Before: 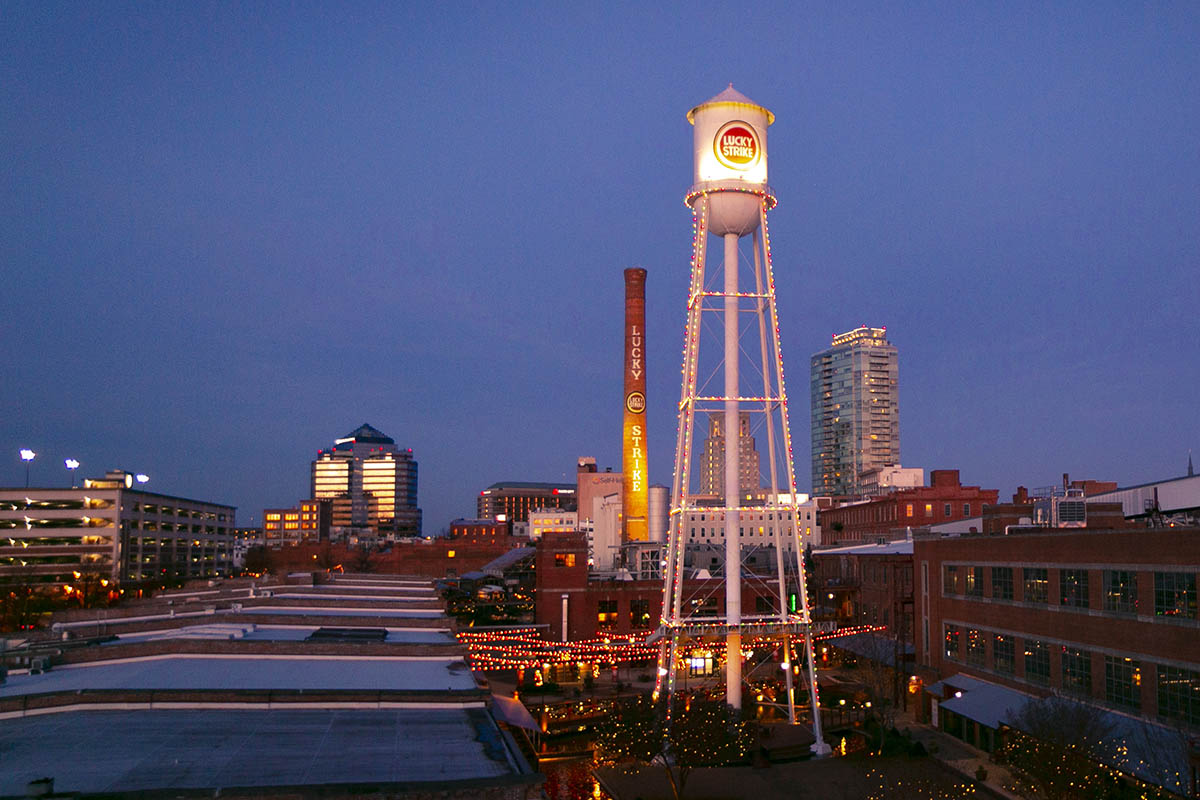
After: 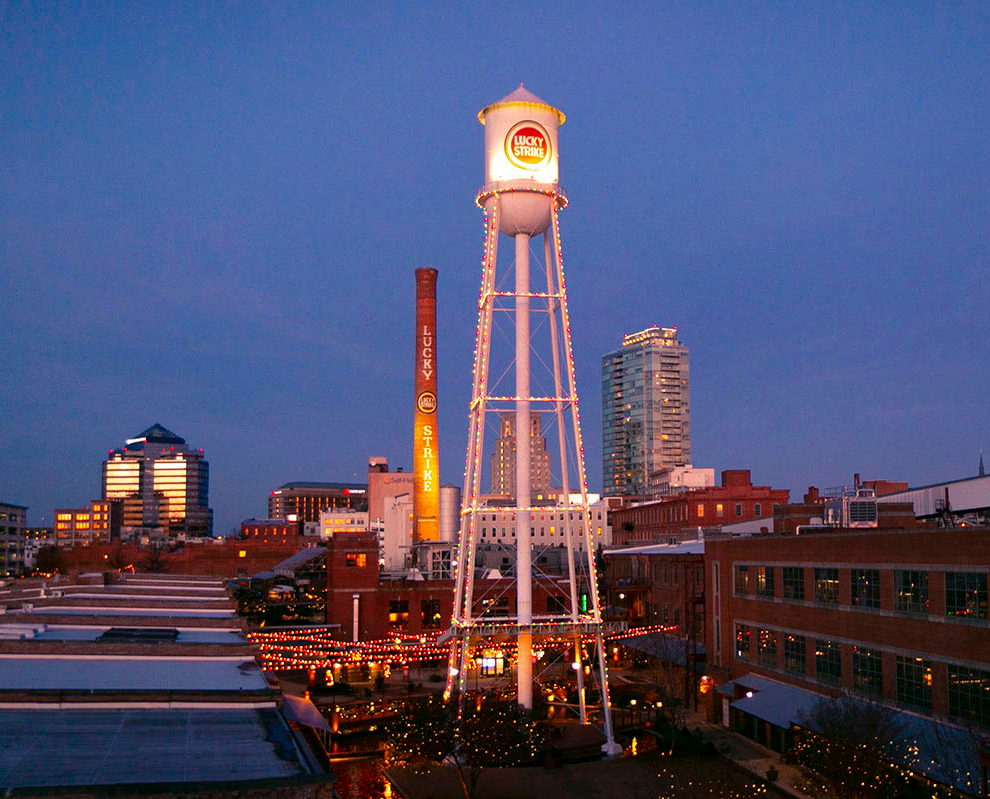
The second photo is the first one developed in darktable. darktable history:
crop: left 17.453%, bottom 0.017%
